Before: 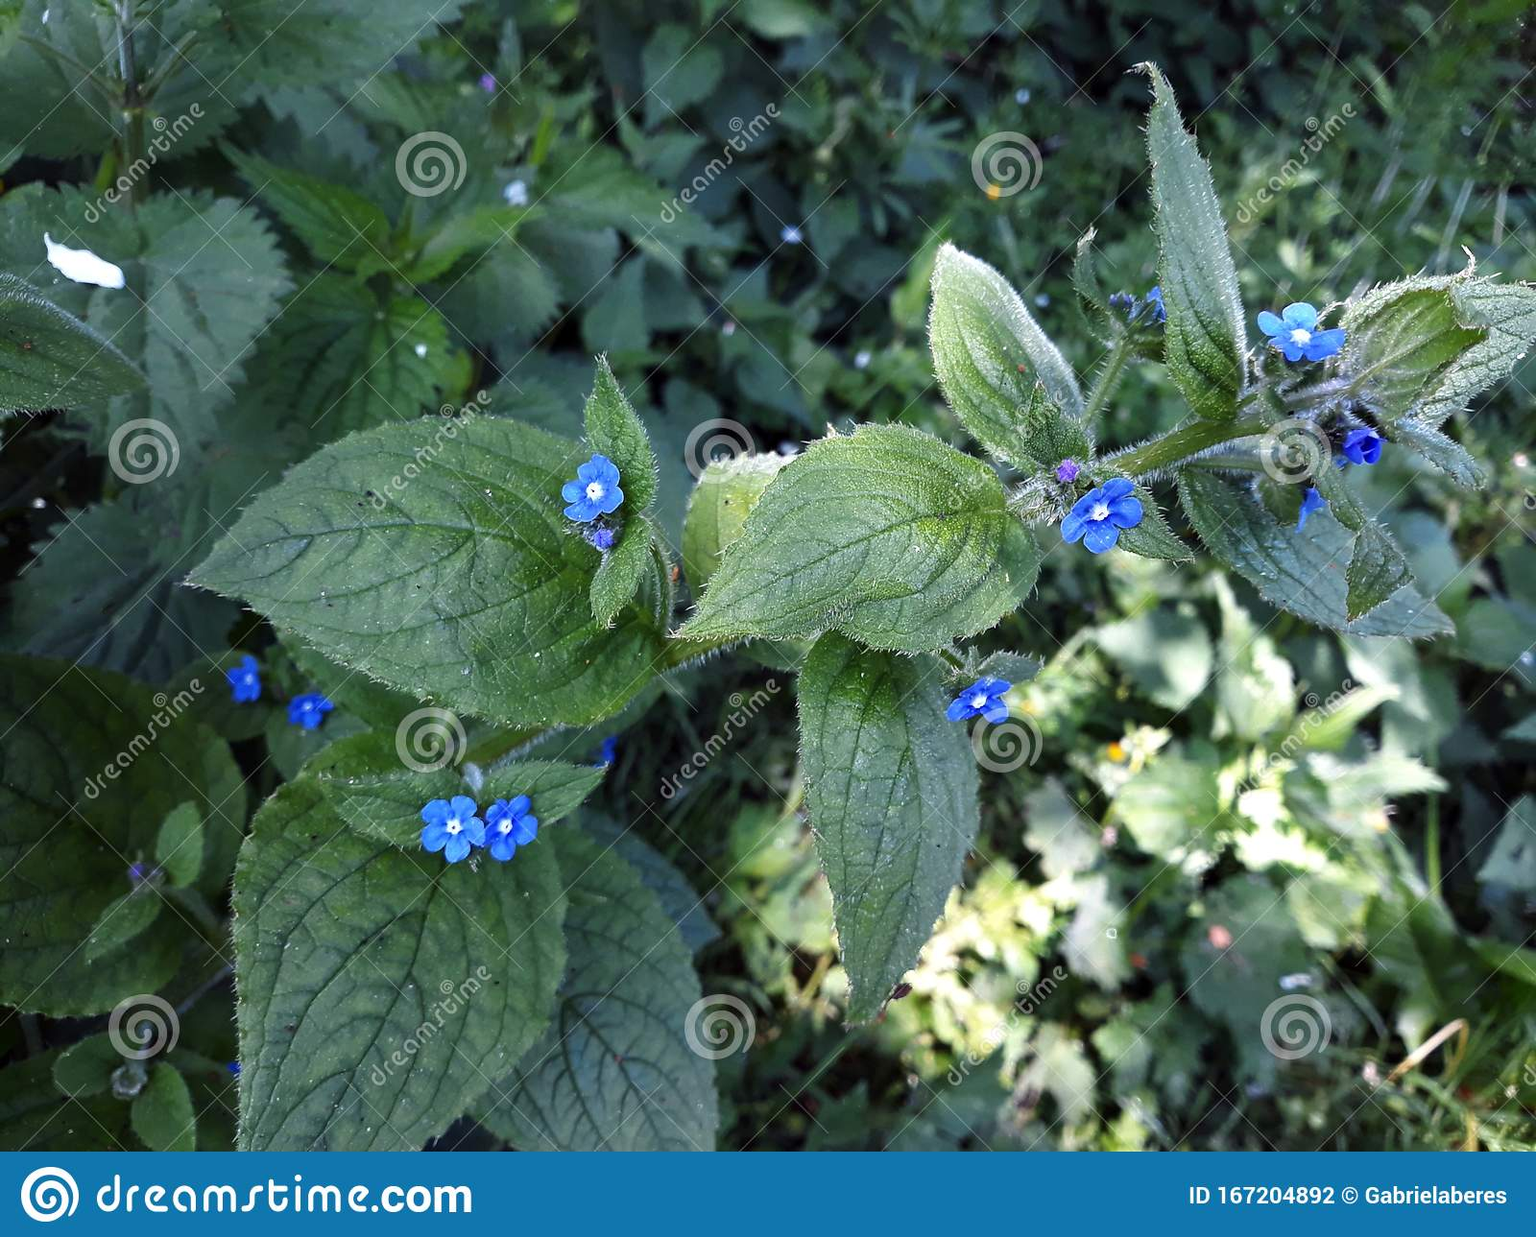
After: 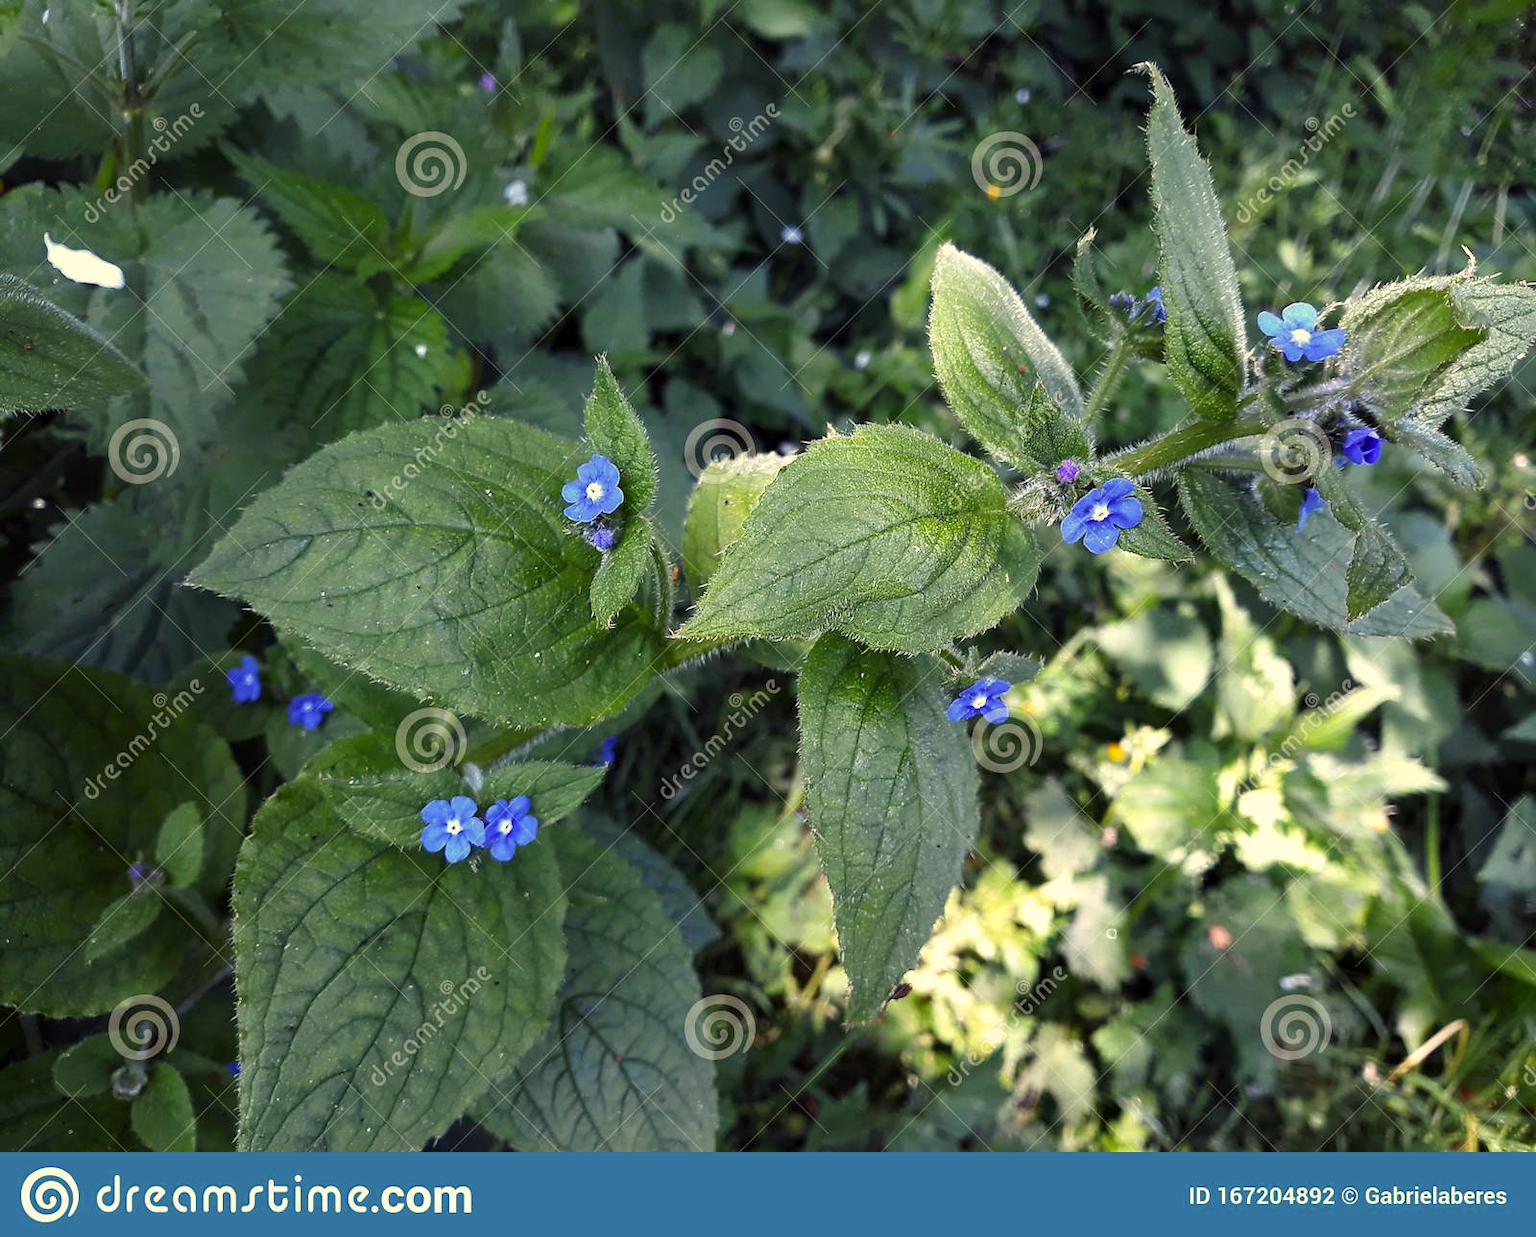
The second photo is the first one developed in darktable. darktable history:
color correction: highlights a* 1.47, highlights b* 17.16
